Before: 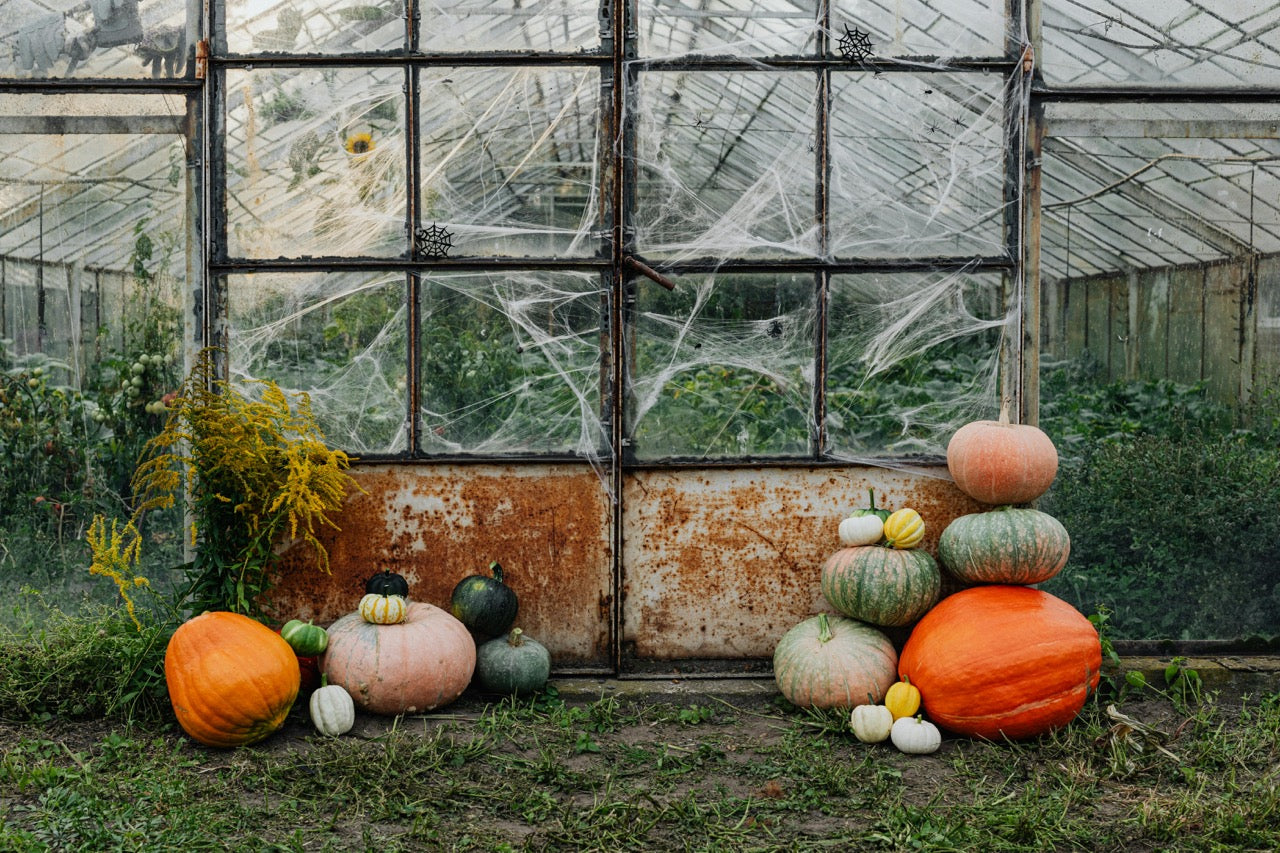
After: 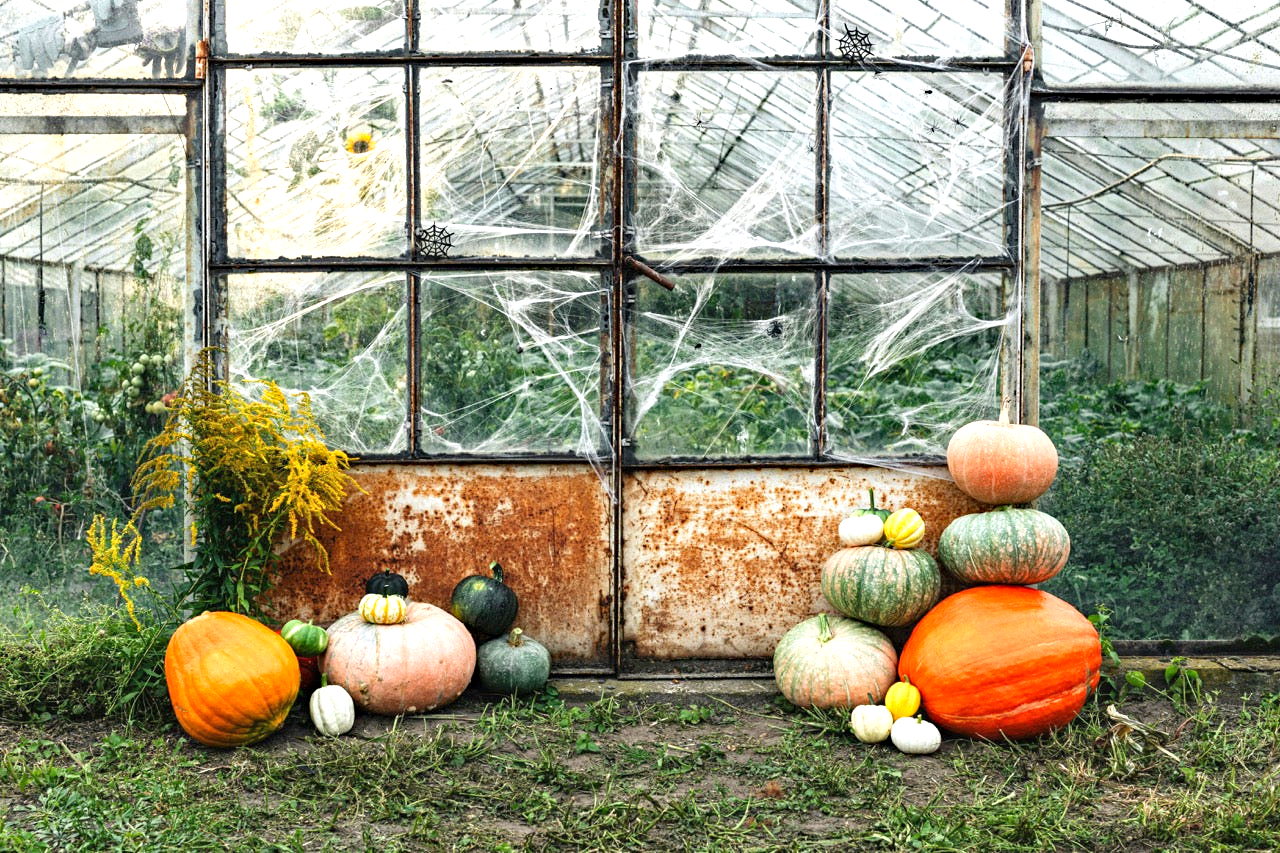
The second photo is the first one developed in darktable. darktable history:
haze removal: compatibility mode true, adaptive false
exposure: black level correction 0, exposure 1.2 EV, compensate exposure bias true, compensate highlight preservation false
